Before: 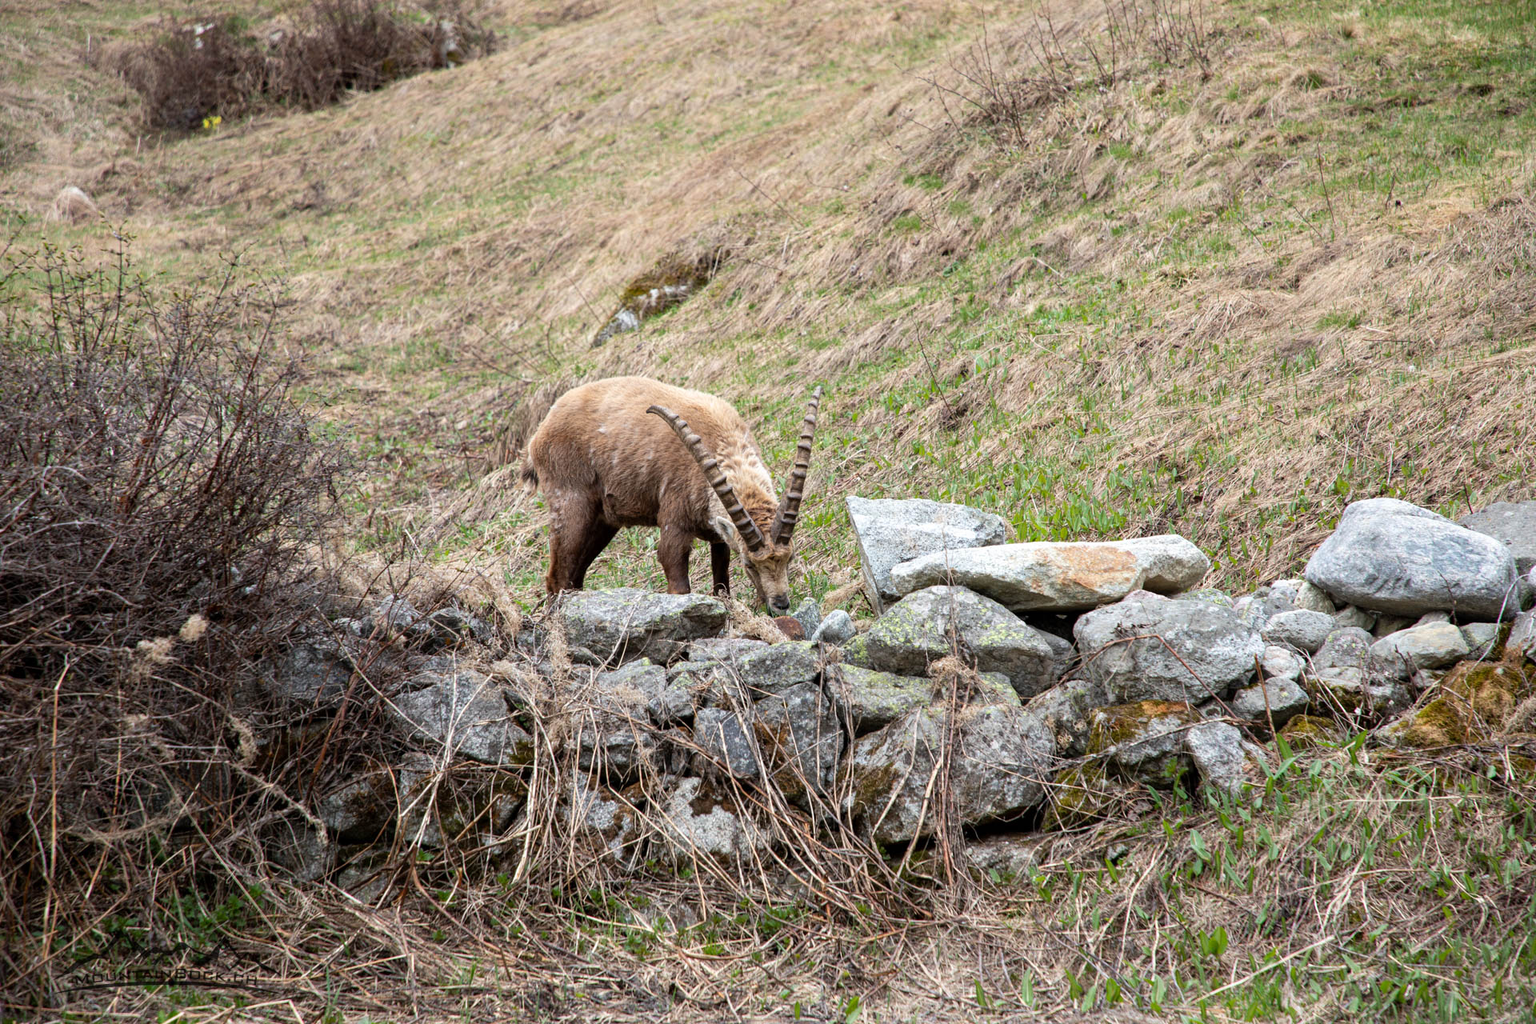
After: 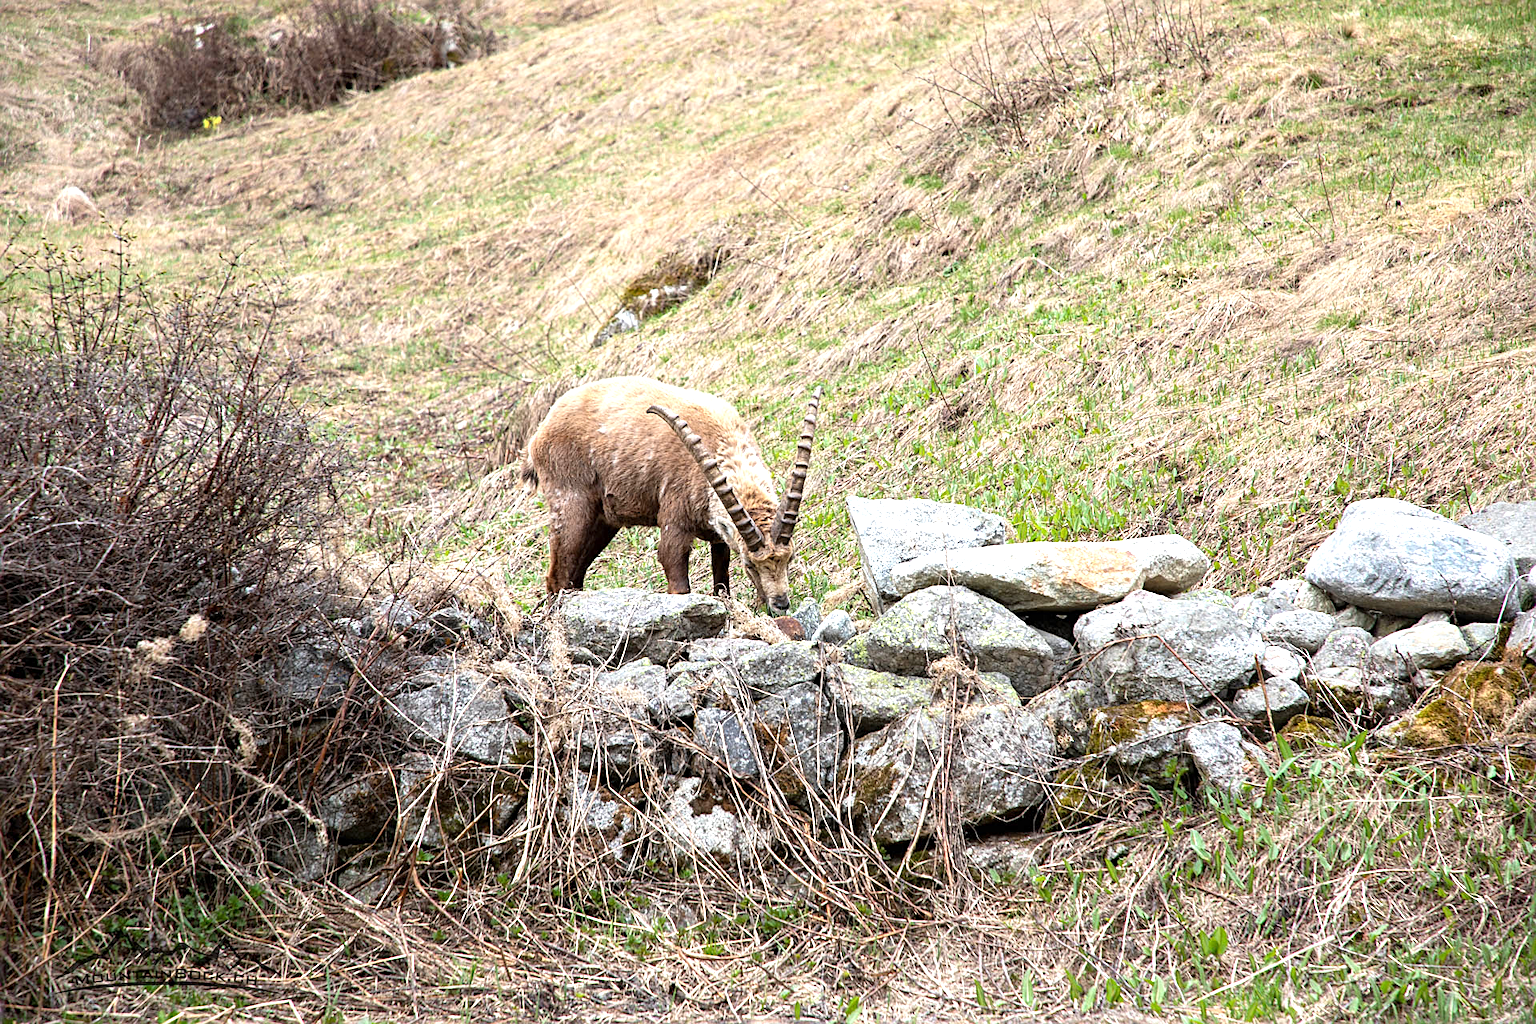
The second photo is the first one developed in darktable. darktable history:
exposure: exposure 0.758 EV, compensate highlight preservation false
sharpen: on, module defaults
